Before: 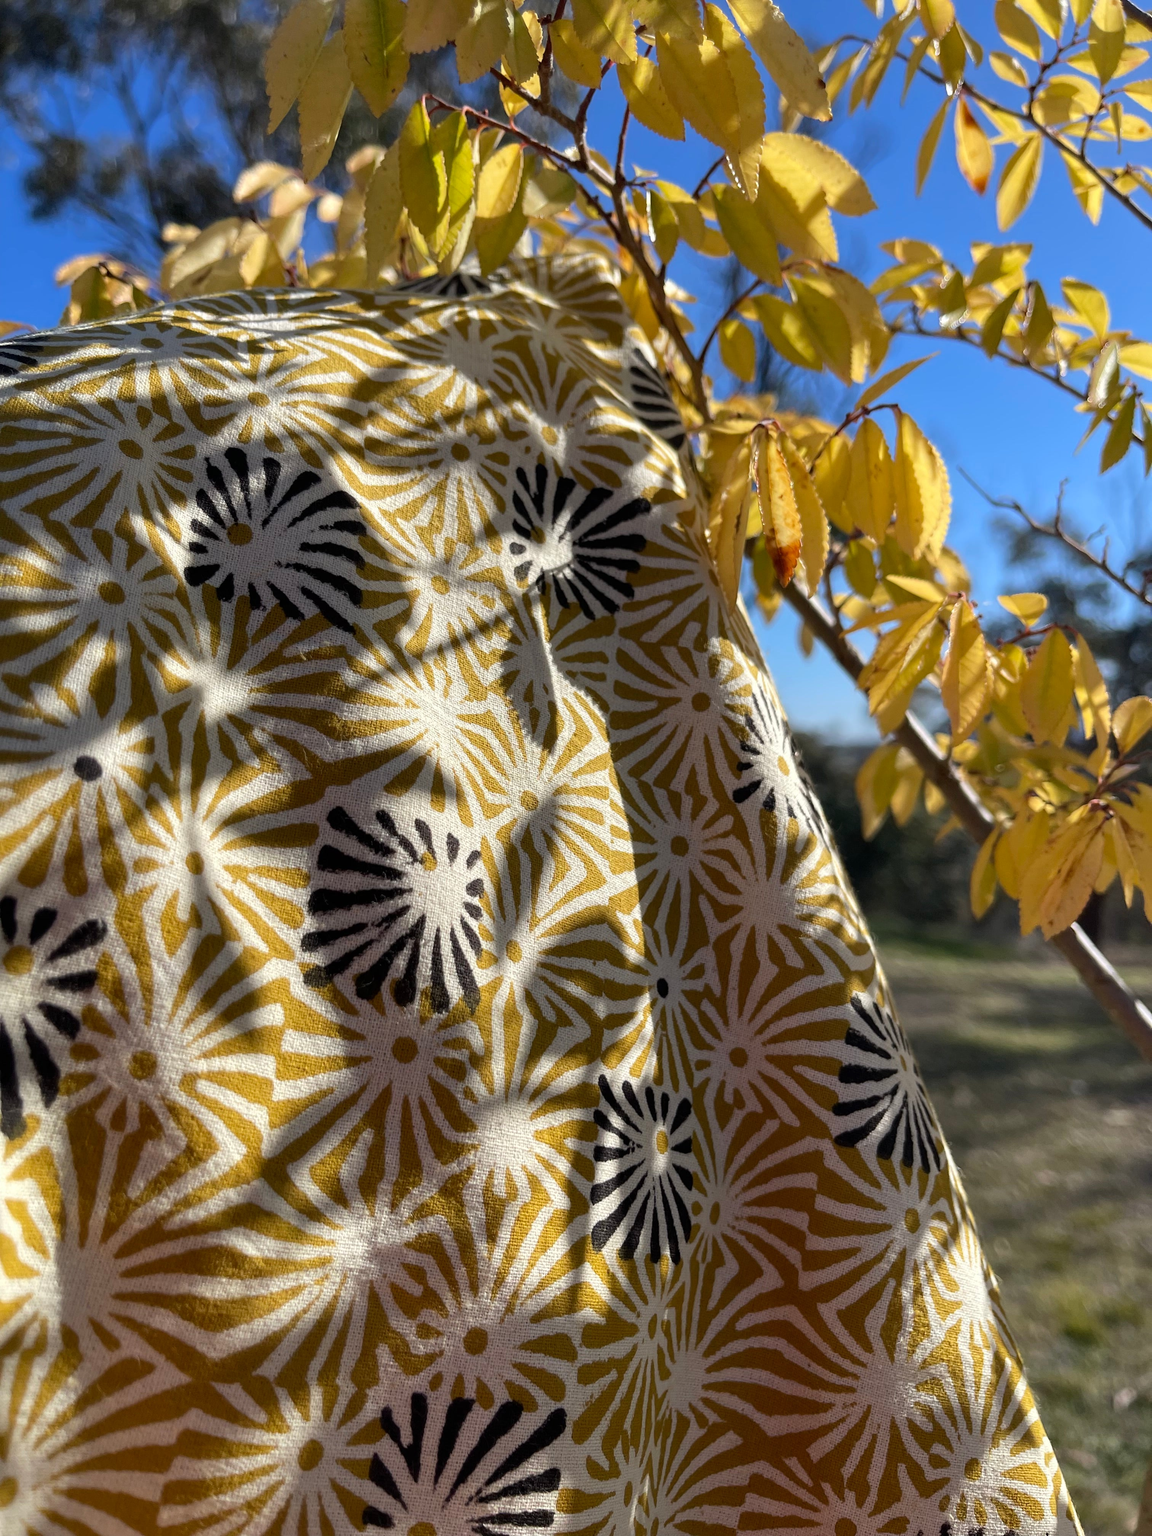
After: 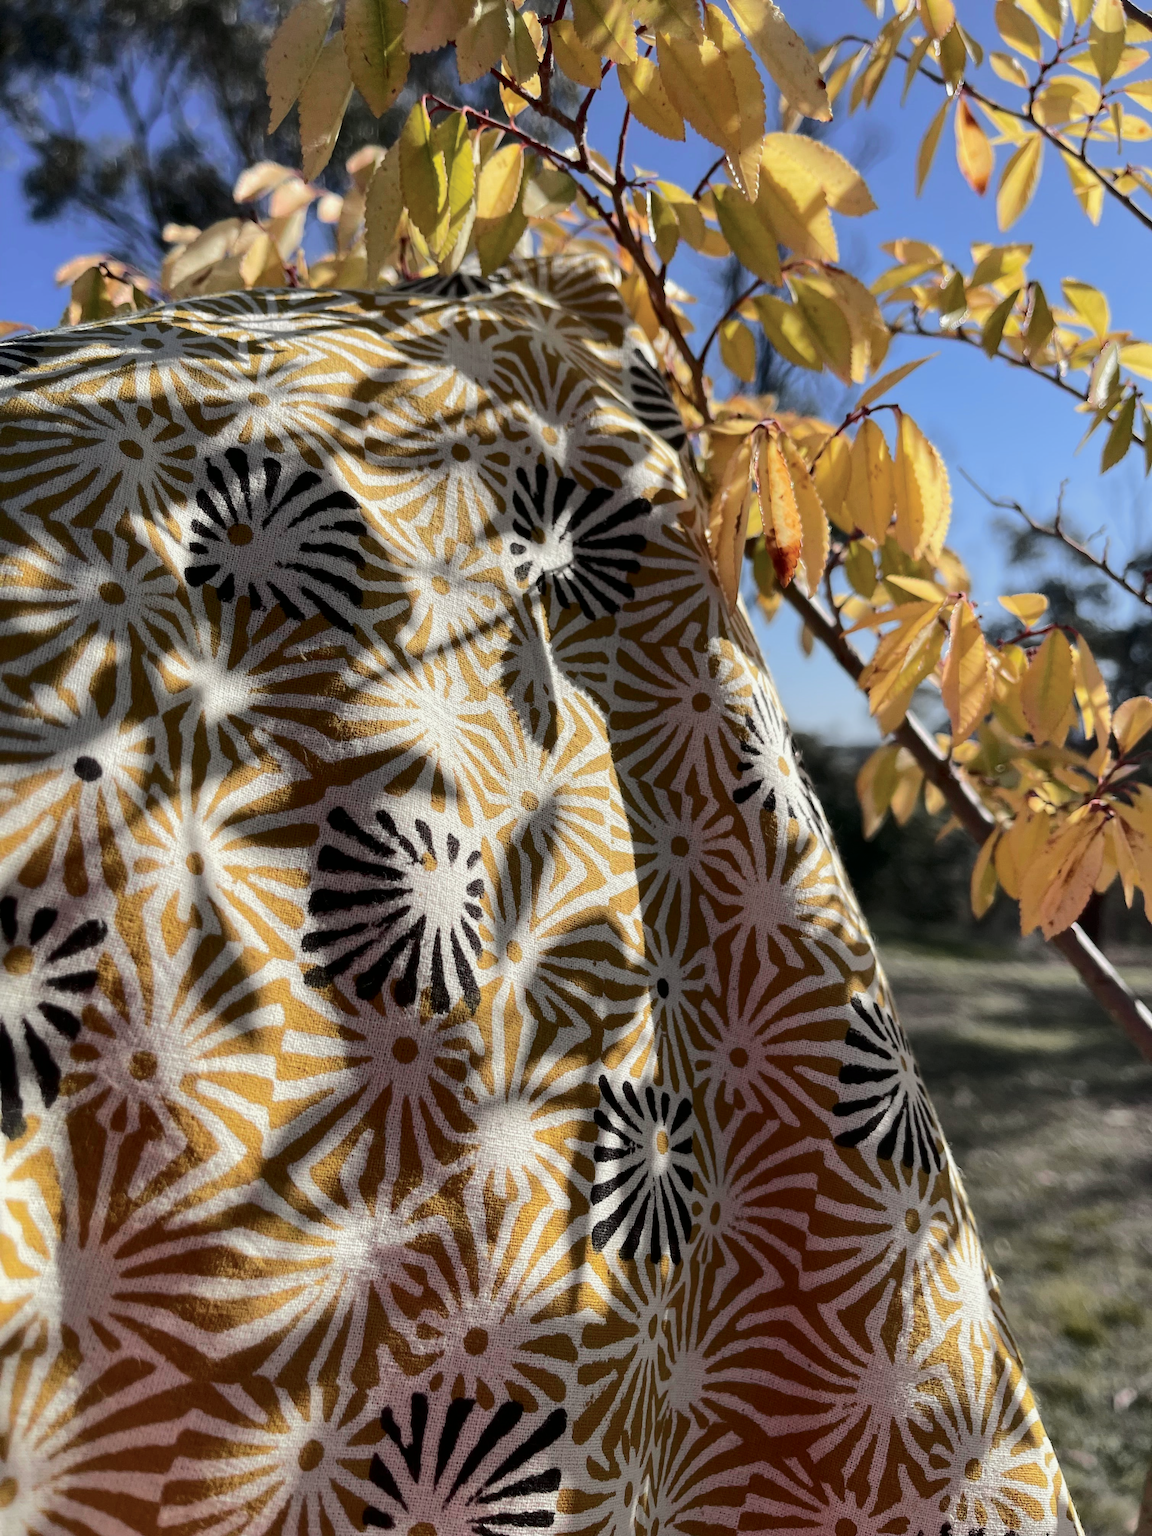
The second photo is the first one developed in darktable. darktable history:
tone curve: curves: ch0 [(0, 0) (0.058, 0.022) (0.265, 0.208) (0.41, 0.417) (0.485, 0.524) (0.638, 0.673) (0.845, 0.828) (0.994, 0.964)]; ch1 [(0, 0) (0.136, 0.146) (0.317, 0.34) (0.382, 0.408) (0.469, 0.482) (0.498, 0.497) (0.557, 0.573) (0.644, 0.643) (0.725, 0.765) (1, 1)]; ch2 [(0, 0) (0.352, 0.403) (0.45, 0.469) (0.502, 0.504) (0.54, 0.524) (0.592, 0.566) (0.638, 0.599) (1, 1)], color space Lab, independent channels, preserve colors none
